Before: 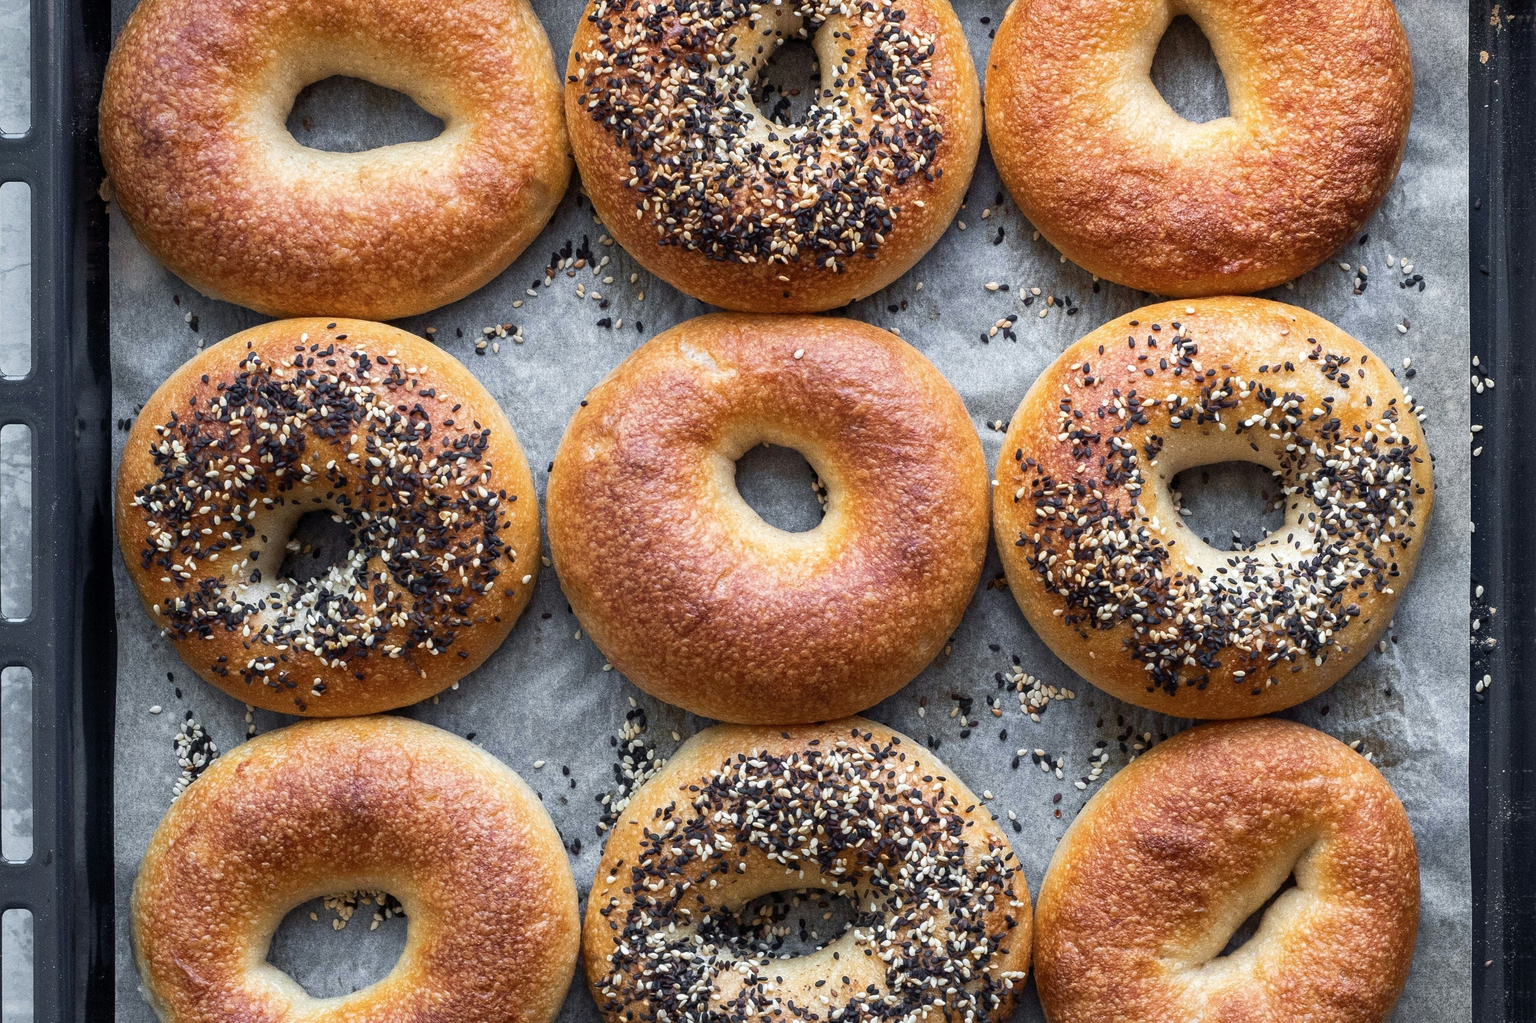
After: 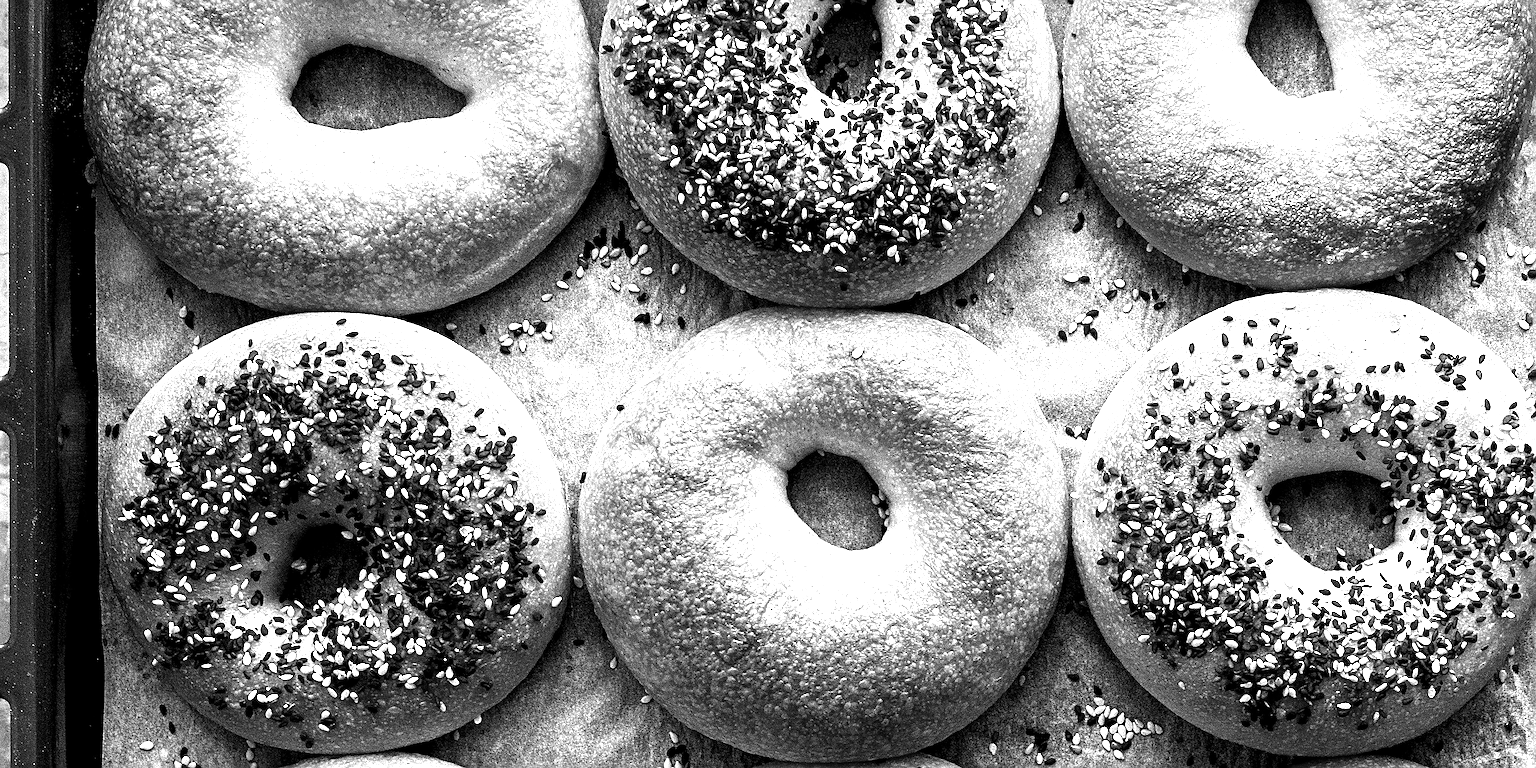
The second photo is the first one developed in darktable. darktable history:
color correction: highlights a* -10.69, highlights b* -19.19
exposure: black level correction 0.012, exposure 0.7 EV, compensate exposure bias true, compensate highlight preservation false
sharpen: radius 2.531, amount 0.628
monochrome: on, module defaults
color balance: mode lift, gamma, gain (sRGB), lift [1.014, 0.966, 0.918, 0.87], gamma [0.86, 0.734, 0.918, 0.976], gain [1.063, 1.13, 1.063, 0.86]
crop: left 1.509%, top 3.452%, right 7.696%, bottom 28.452%
levels: mode automatic
